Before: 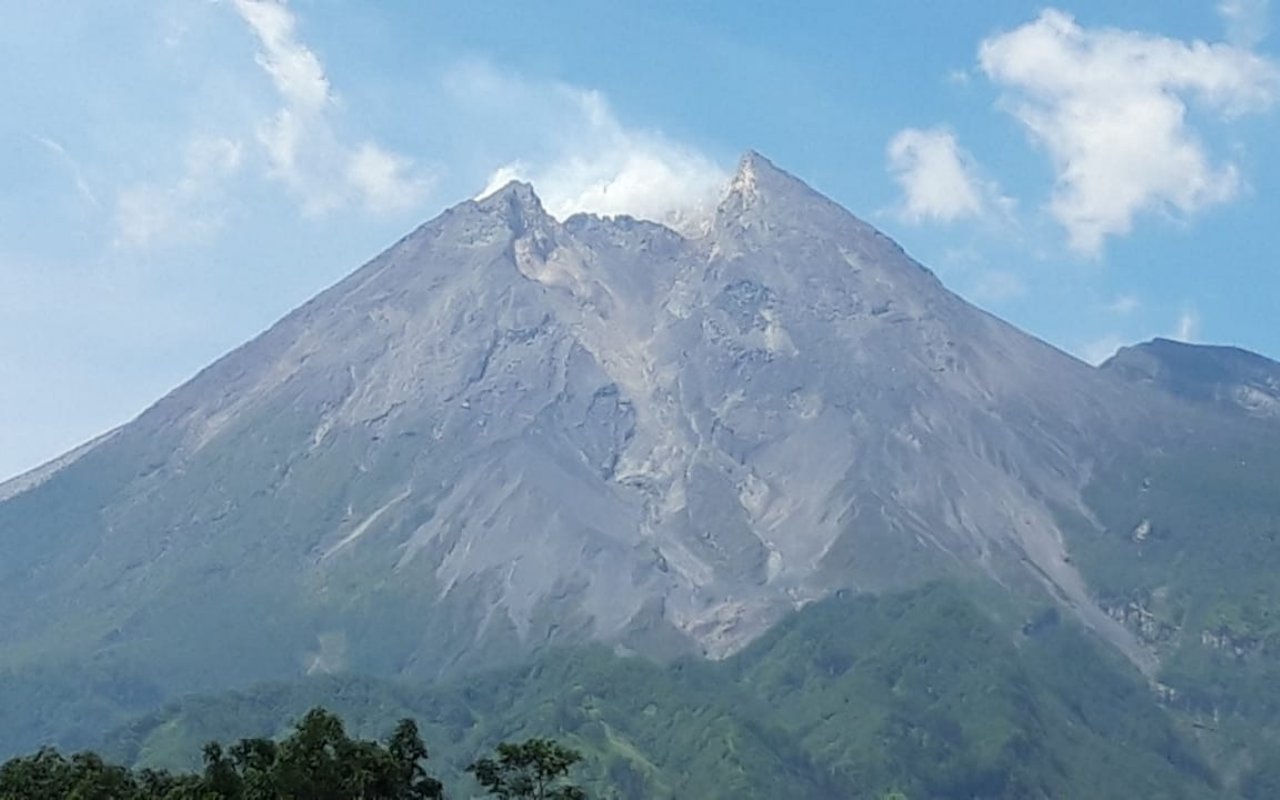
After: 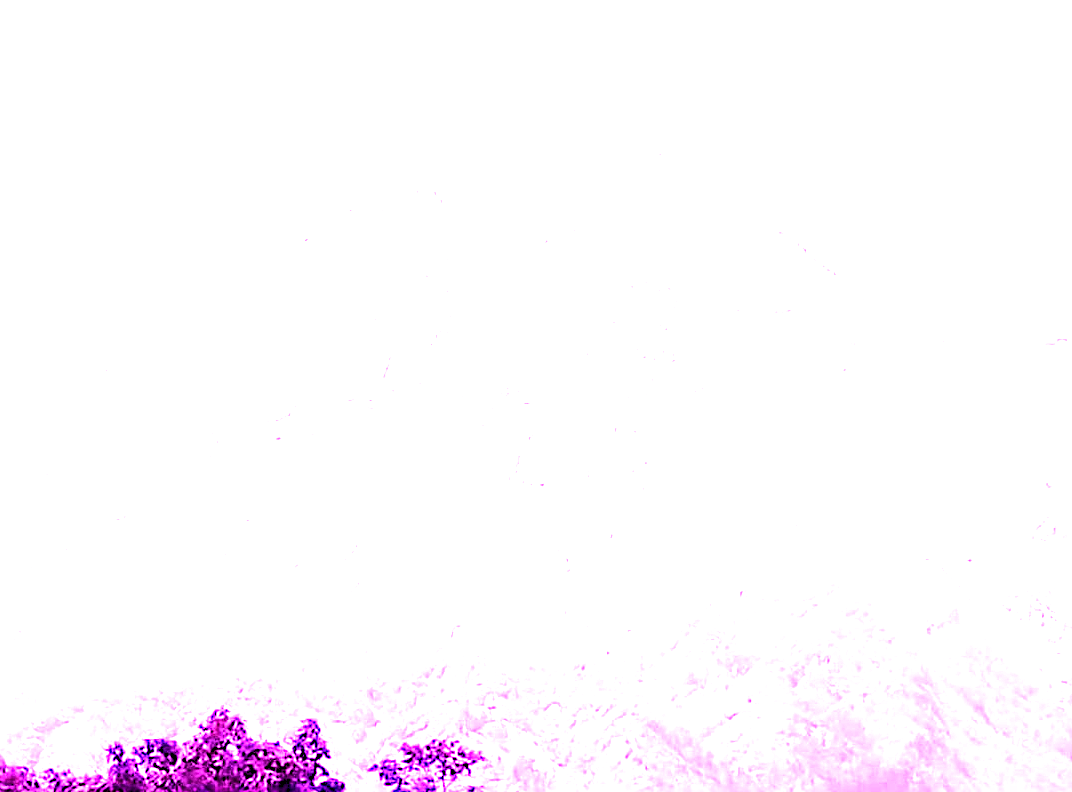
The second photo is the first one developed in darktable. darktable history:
velvia: on, module defaults
white balance: red 8, blue 8
crop: left 7.598%, right 7.873%
tone equalizer: -8 EV -0.75 EV, -7 EV -0.7 EV, -6 EV -0.6 EV, -5 EV -0.4 EV, -3 EV 0.4 EV, -2 EV 0.6 EV, -1 EV 0.7 EV, +0 EV 0.75 EV, edges refinement/feathering 500, mask exposure compensation -1.57 EV, preserve details no
sharpen: on, module defaults
exposure: black level correction 0.011, exposure -0.478 EV, compensate highlight preservation false
